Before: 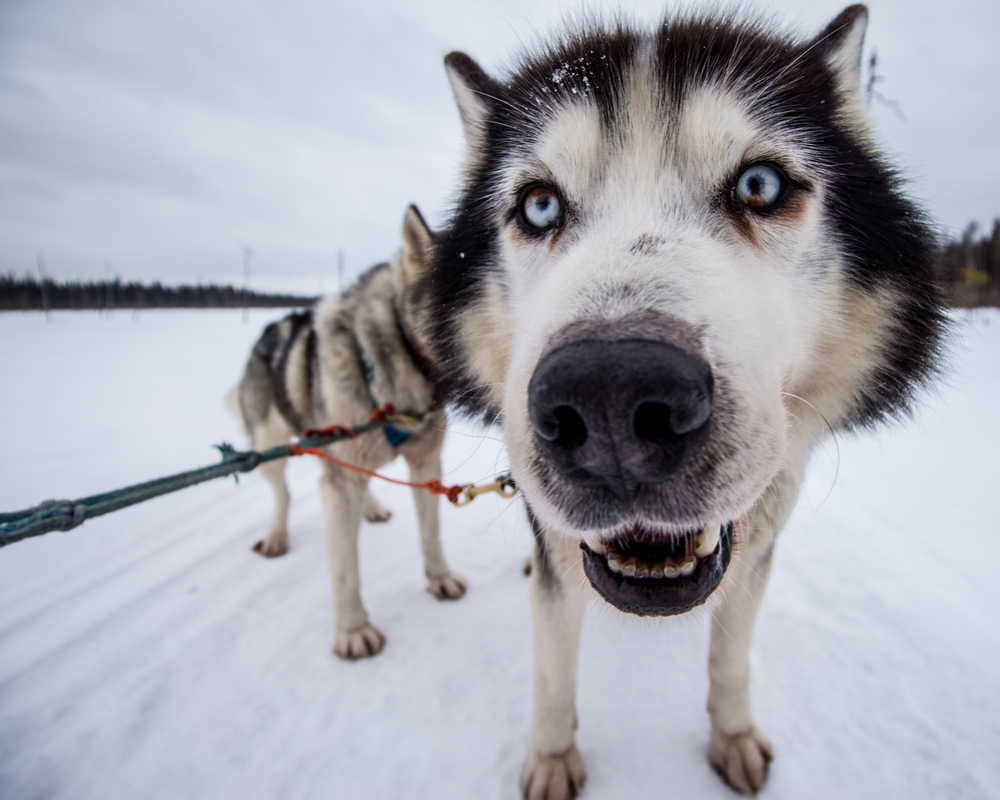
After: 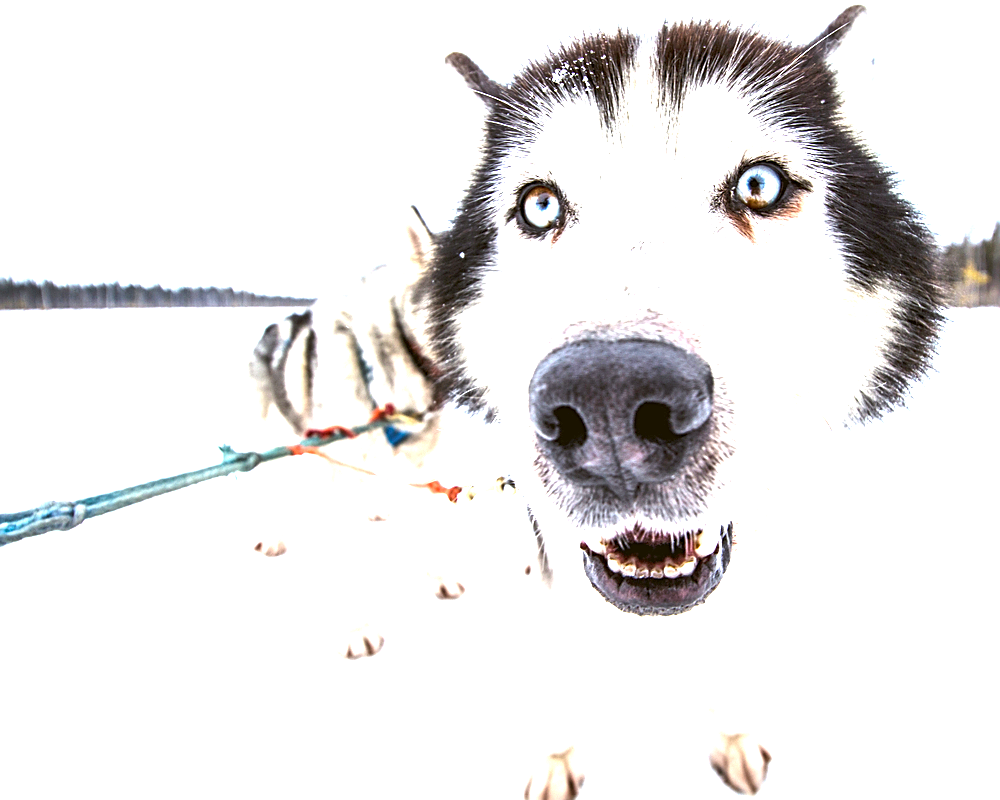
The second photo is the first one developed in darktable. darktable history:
color balance: lift [1.004, 1.002, 1.002, 0.998], gamma [1, 1.007, 1.002, 0.993], gain [1, 0.977, 1.013, 1.023], contrast -3.64%
levels: levels [0, 0.374, 0.749]
exposure: black level correction 0, exposure 2 EV, compensate highlight preservation false
sharpen: on, module defaults
